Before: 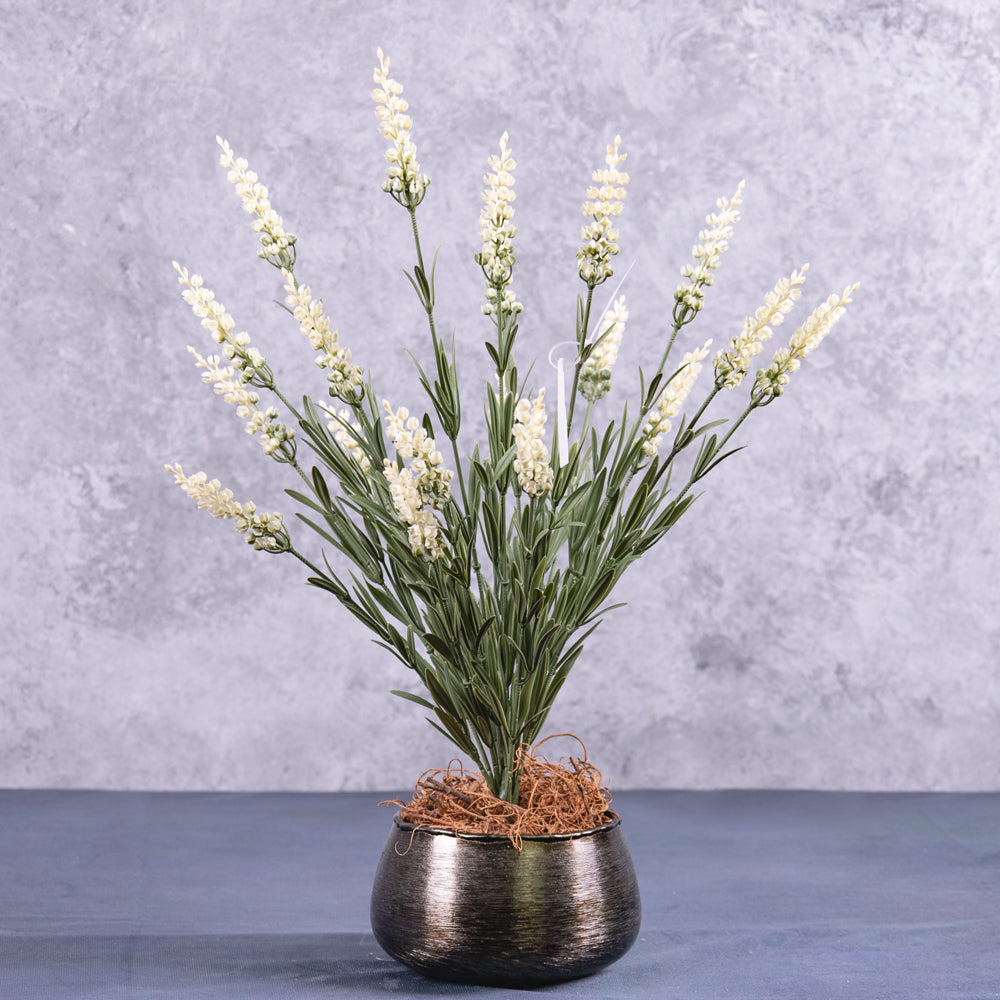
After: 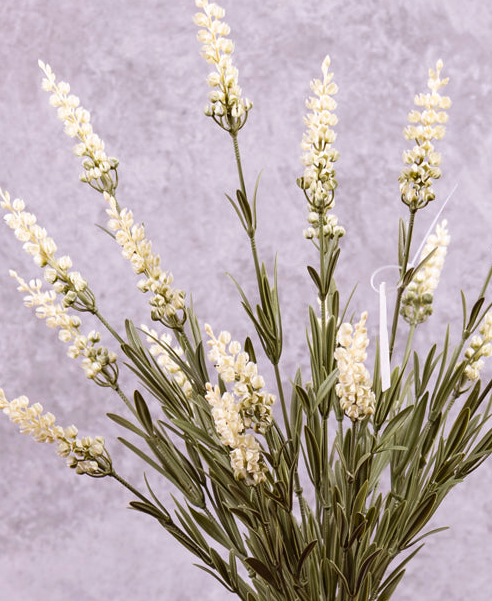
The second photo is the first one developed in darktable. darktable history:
crop: left 17.835%, top 7.675%, right 32.881%, bottom 32.213%
white balance: emerald 1
rgb levels: mode RGB, independent channels, levels [[0, 0.5, 1], [0, 0.521, 1], [0, 0.536, 1]]
